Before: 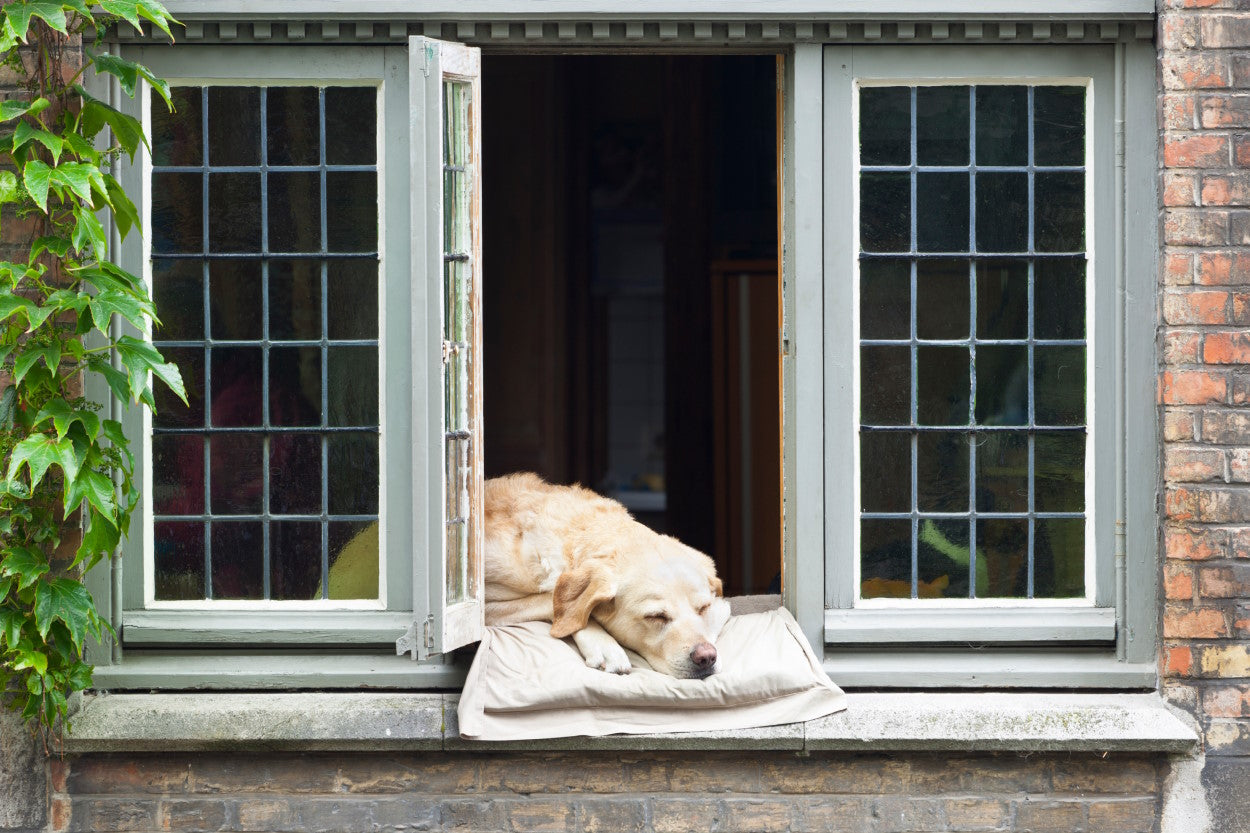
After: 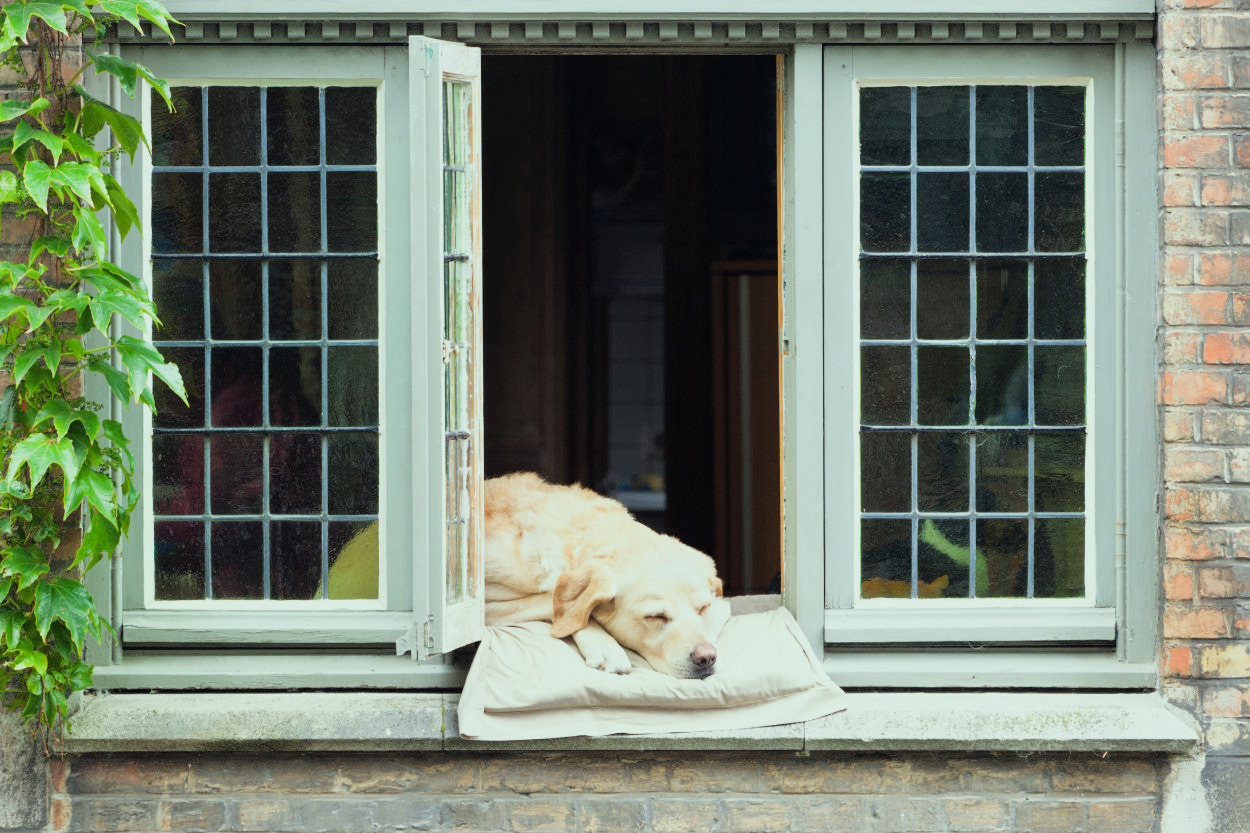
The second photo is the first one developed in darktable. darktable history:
exposure: black level correction -0.002, exposure 0.708 EV, compensate exposure bias true, compensate highlight preservation false
filmic rgb: black relative exposure -7.65 EV, white relative exposure 4.56 EV, hardness 3.61
color correction: highlights a* -8, highlights b* 3.1
